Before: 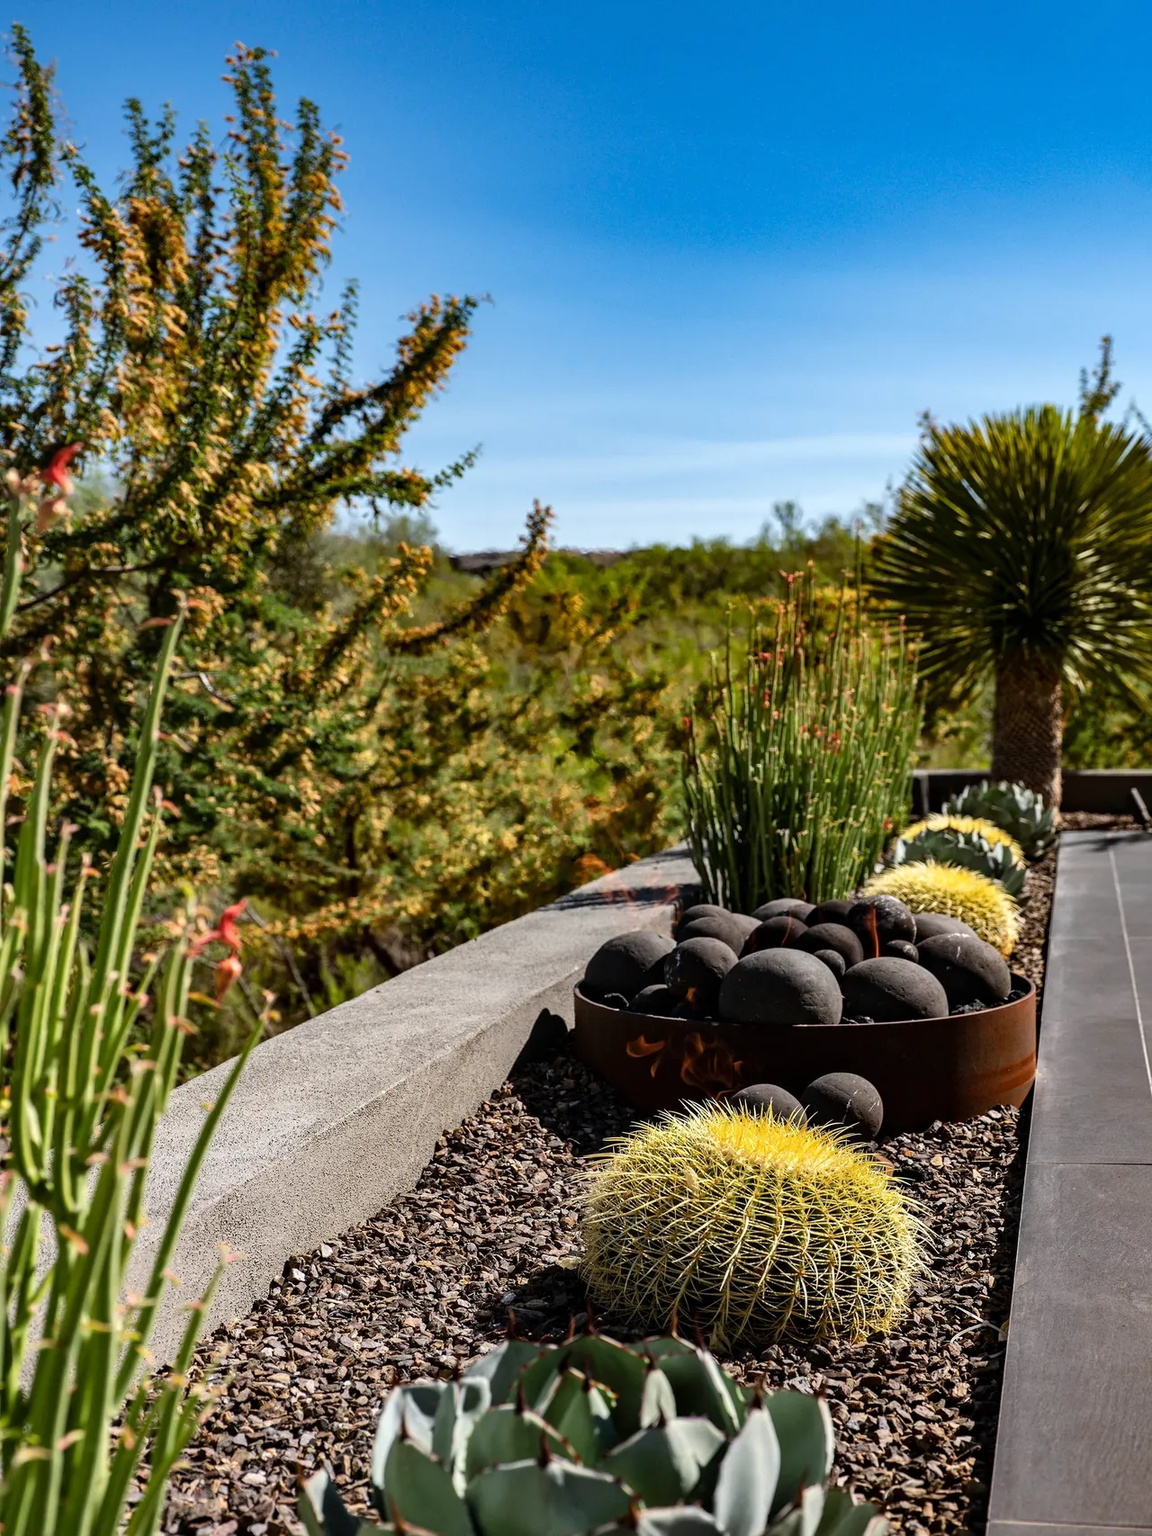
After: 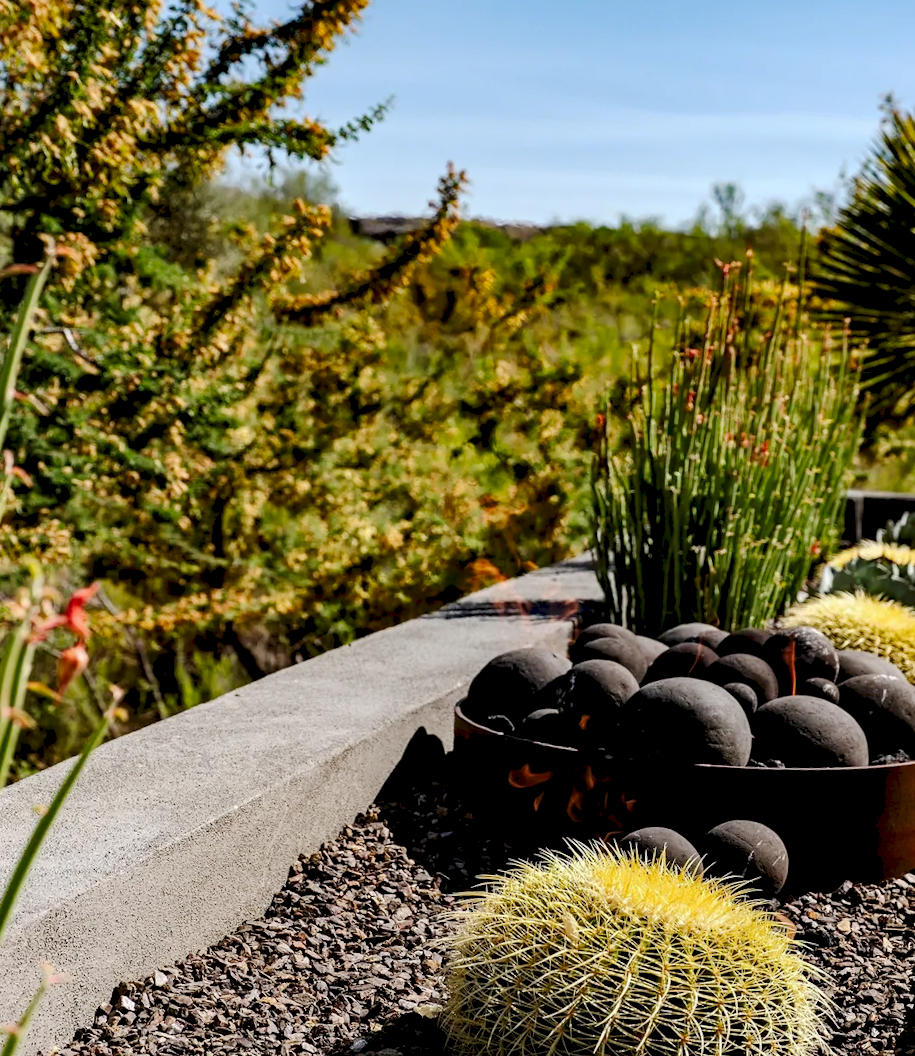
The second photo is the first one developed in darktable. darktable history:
exposure: black level correction 0.01, exposure 0.015 EV, compensate exposure bias true, compensate highlight preservation false
crop and rotate: angle -3.92°, left 9.718%, top 20.497%, right 12.404%, bottom 12.137%
tone curve: curves: ch0 [(0, 0) (0.003, 0.054) (0.011, 0.058) (0.025, 0.069) (0.044, 0.087) (0.069, 0.1) (0.1, 0.123) (0.136, 0.152) (0.177, 0.183) (0.224, 0.234) (0.277, 0.291) (0.335, 0.367) (0.399, 0.441) (0.468, 0.524) (0.543, 0.6) (0.623, 0.673) (0.709, 0.744) (0.801, 0.812) (0.898, 0.89) (1, 1)], preserve colors none
